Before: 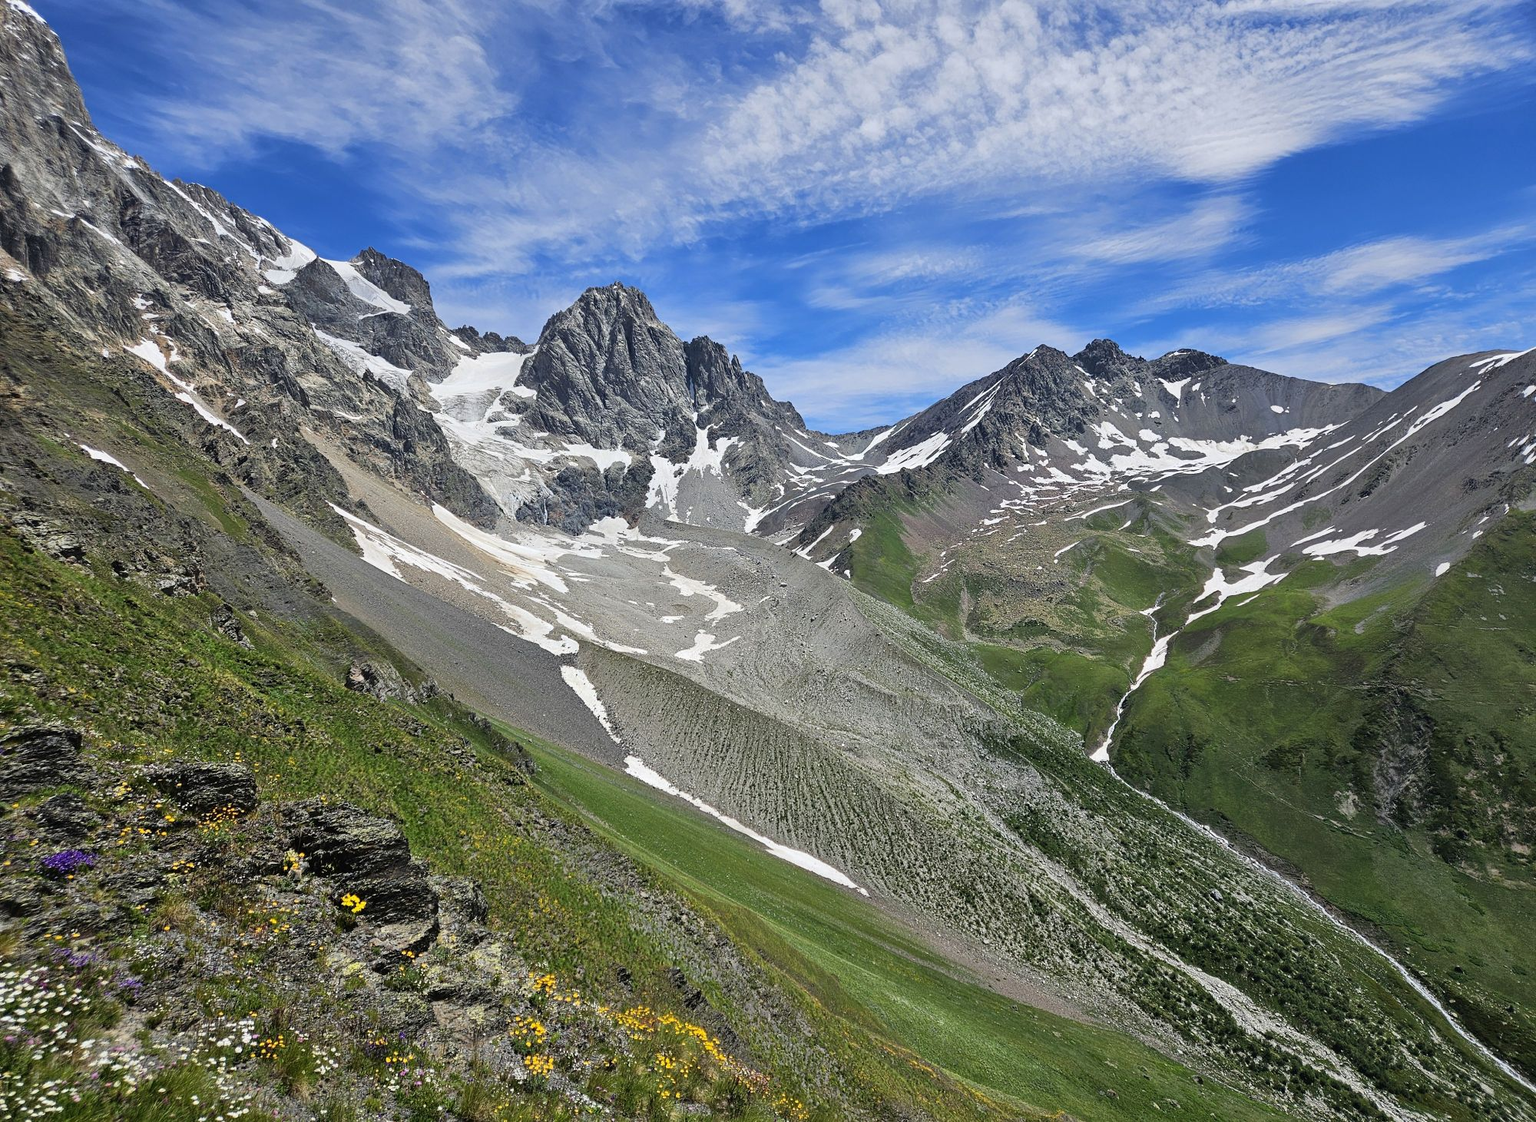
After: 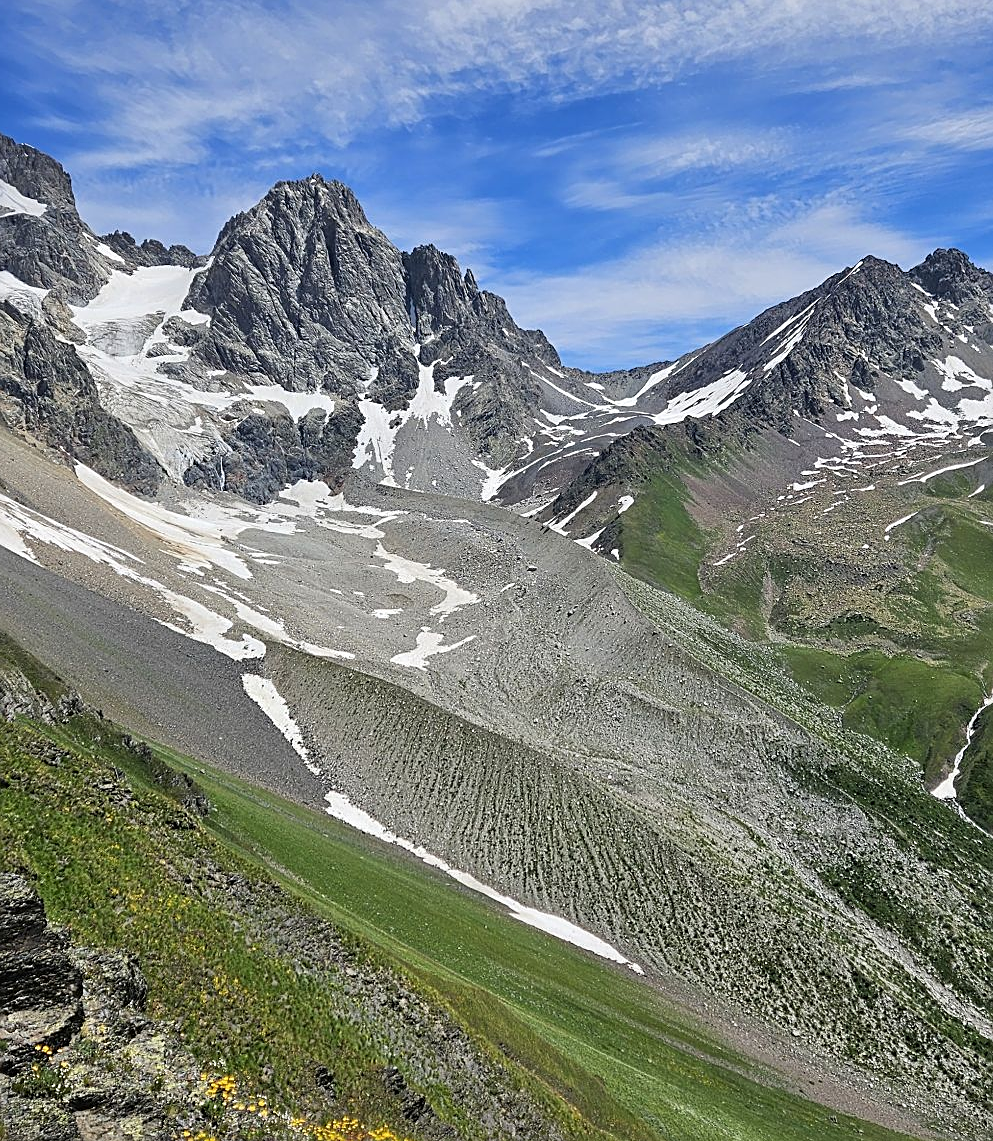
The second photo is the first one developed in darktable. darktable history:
sharpen: on, module defaults
crop and rotate: angle 0.015°, left 24.397%, top 13.254%, right 25.913%, bottom 8.583%
